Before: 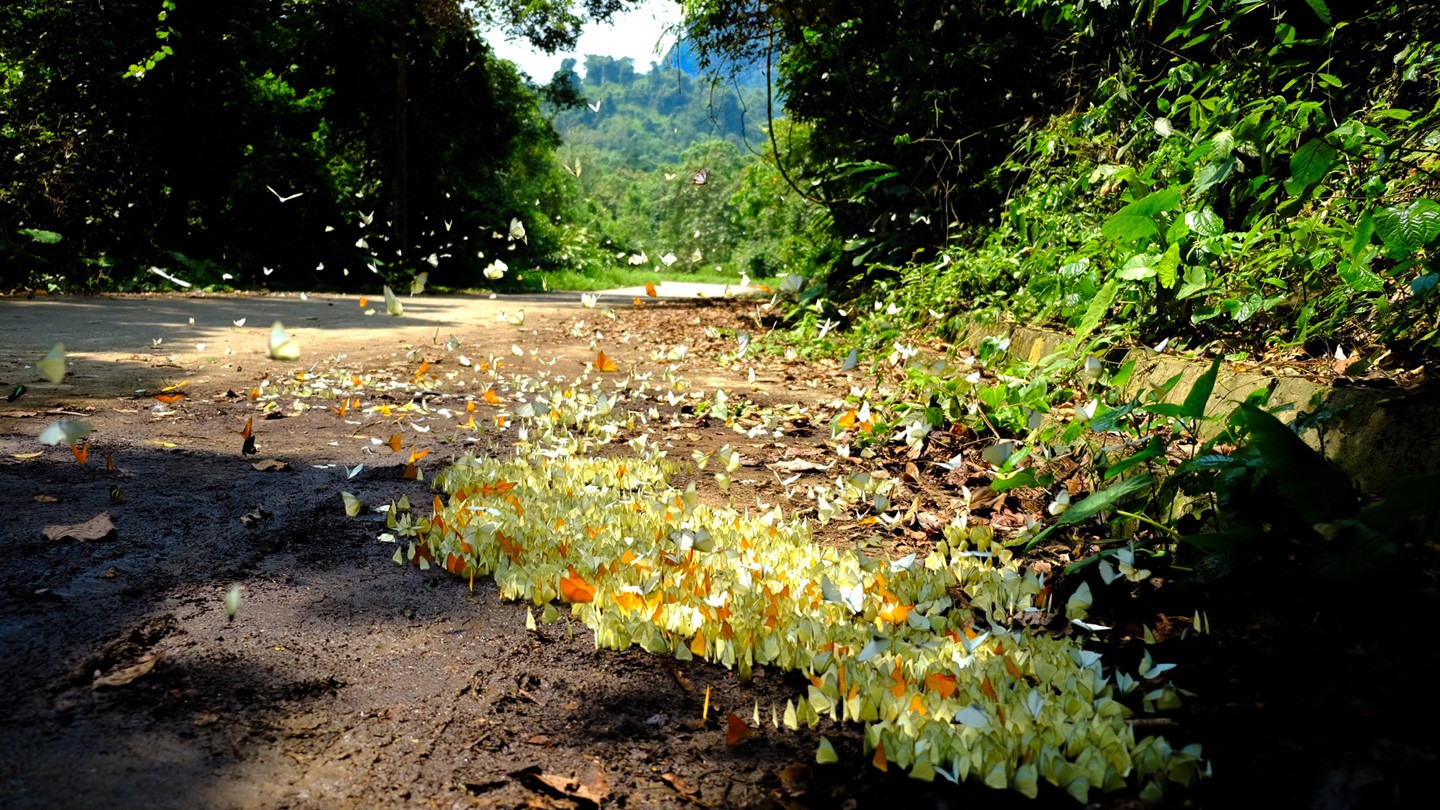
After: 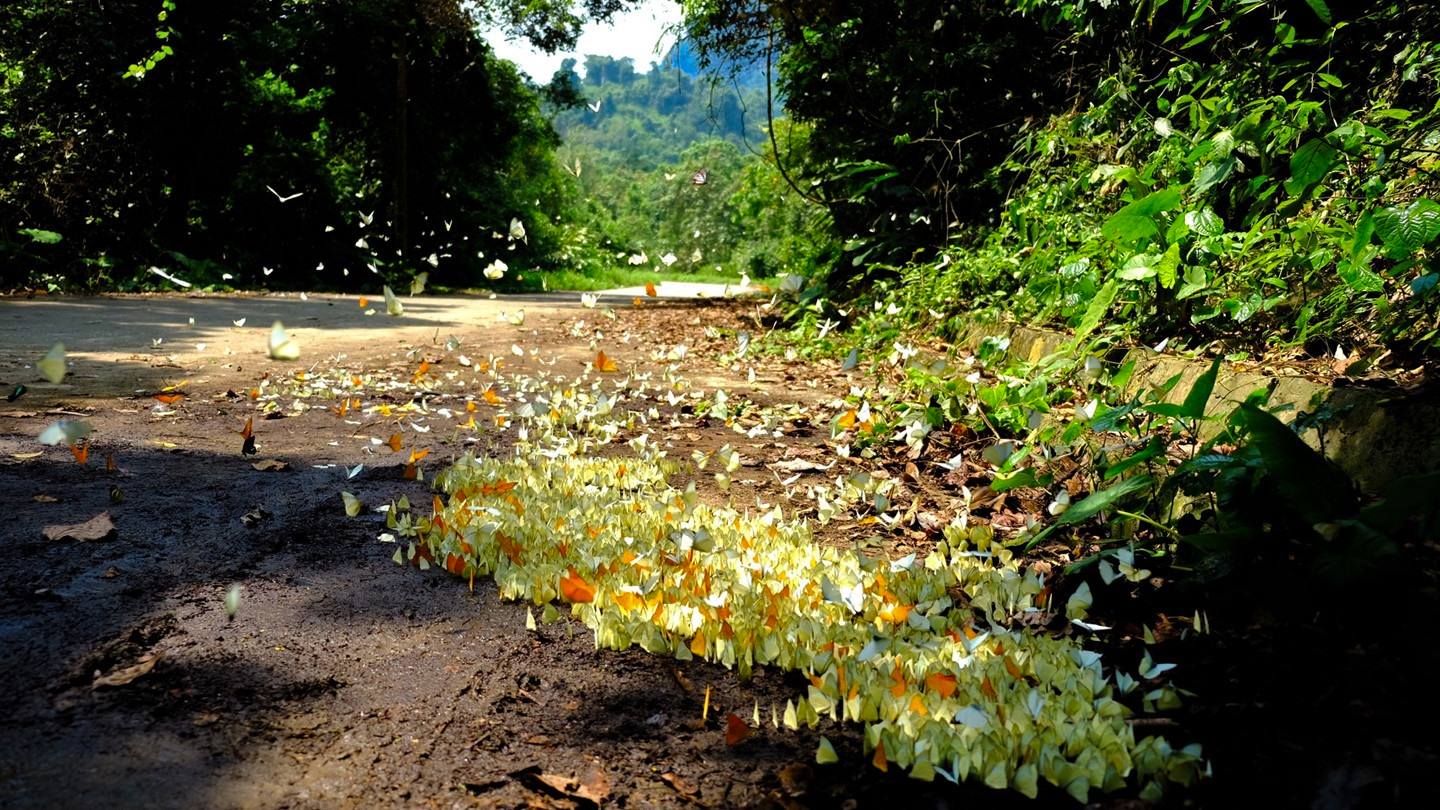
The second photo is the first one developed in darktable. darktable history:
tone curve: curves: ch0 [(0, 0) (0.641, 0.595) (1, 1)], color space Lab, independent channels, preserve colors none
shadows and highlights: radius 127.26, shadows 30.49, highlights -31.1, low approximation 0.01, soften with gaussian
